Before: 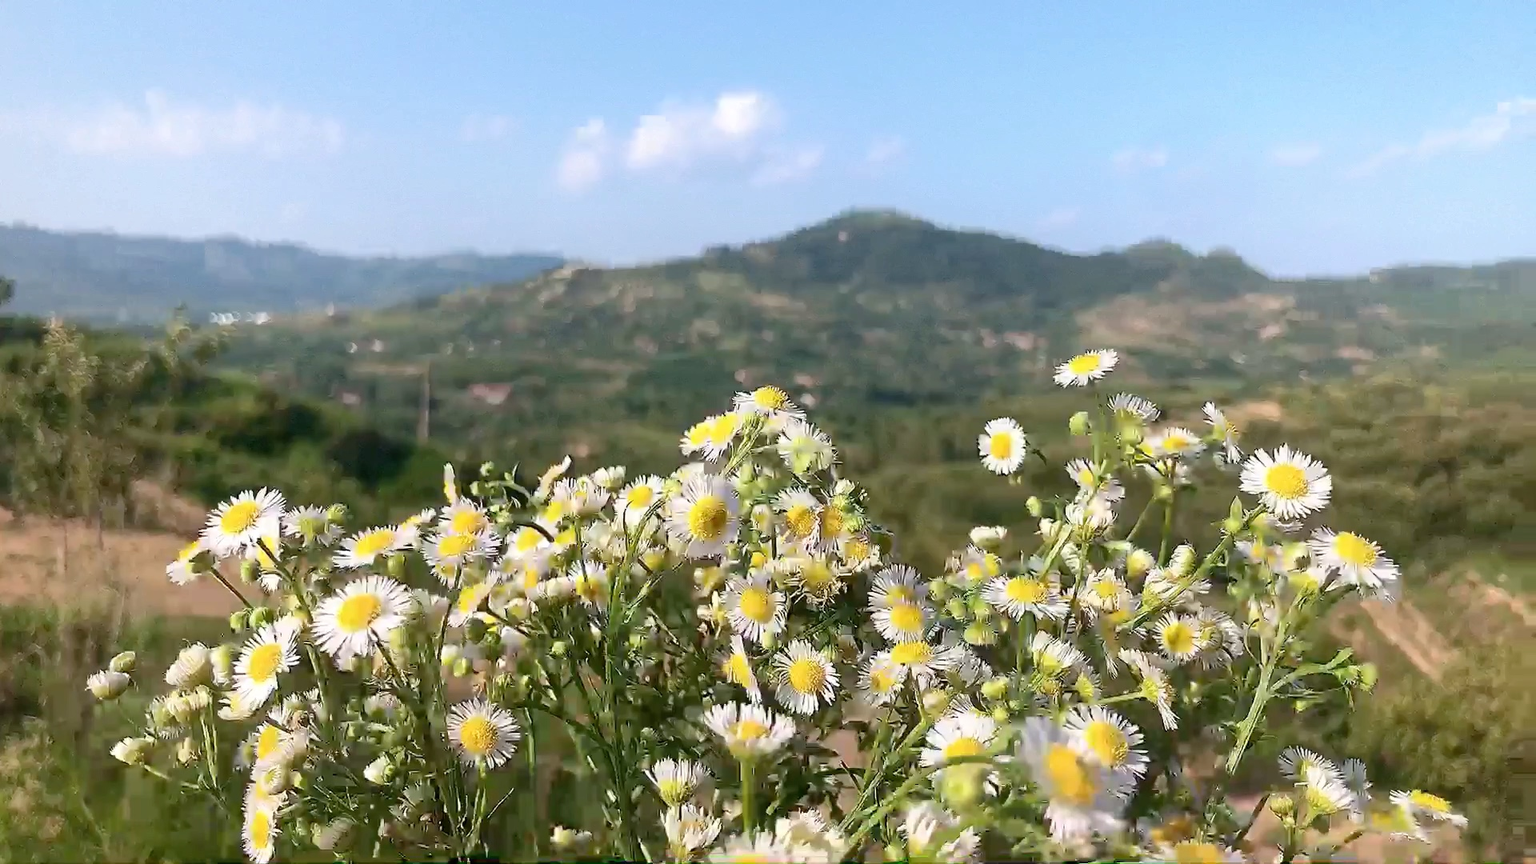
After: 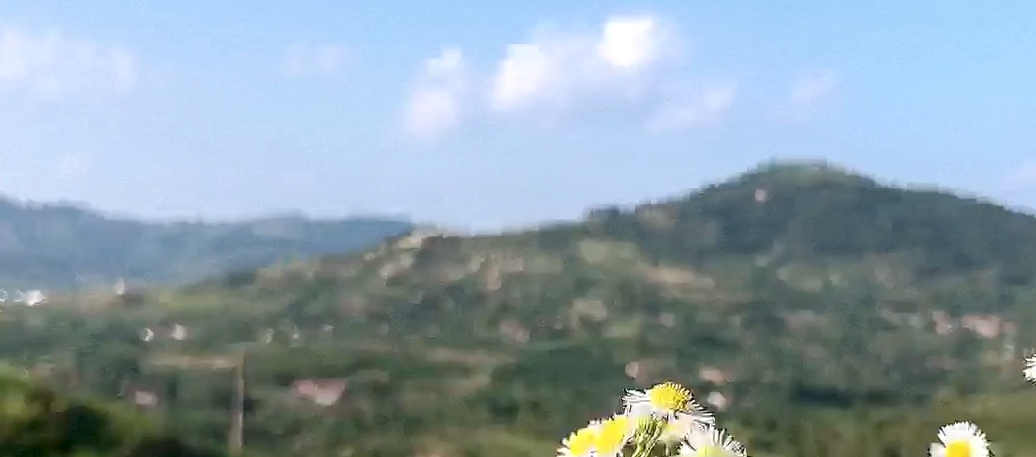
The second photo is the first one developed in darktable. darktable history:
crop: left 15.275%, top 9.267%, right 30.733%, bottom 48.409%
contrast brightness saturation: contrast 0.052
local contrast: on, module defaults
